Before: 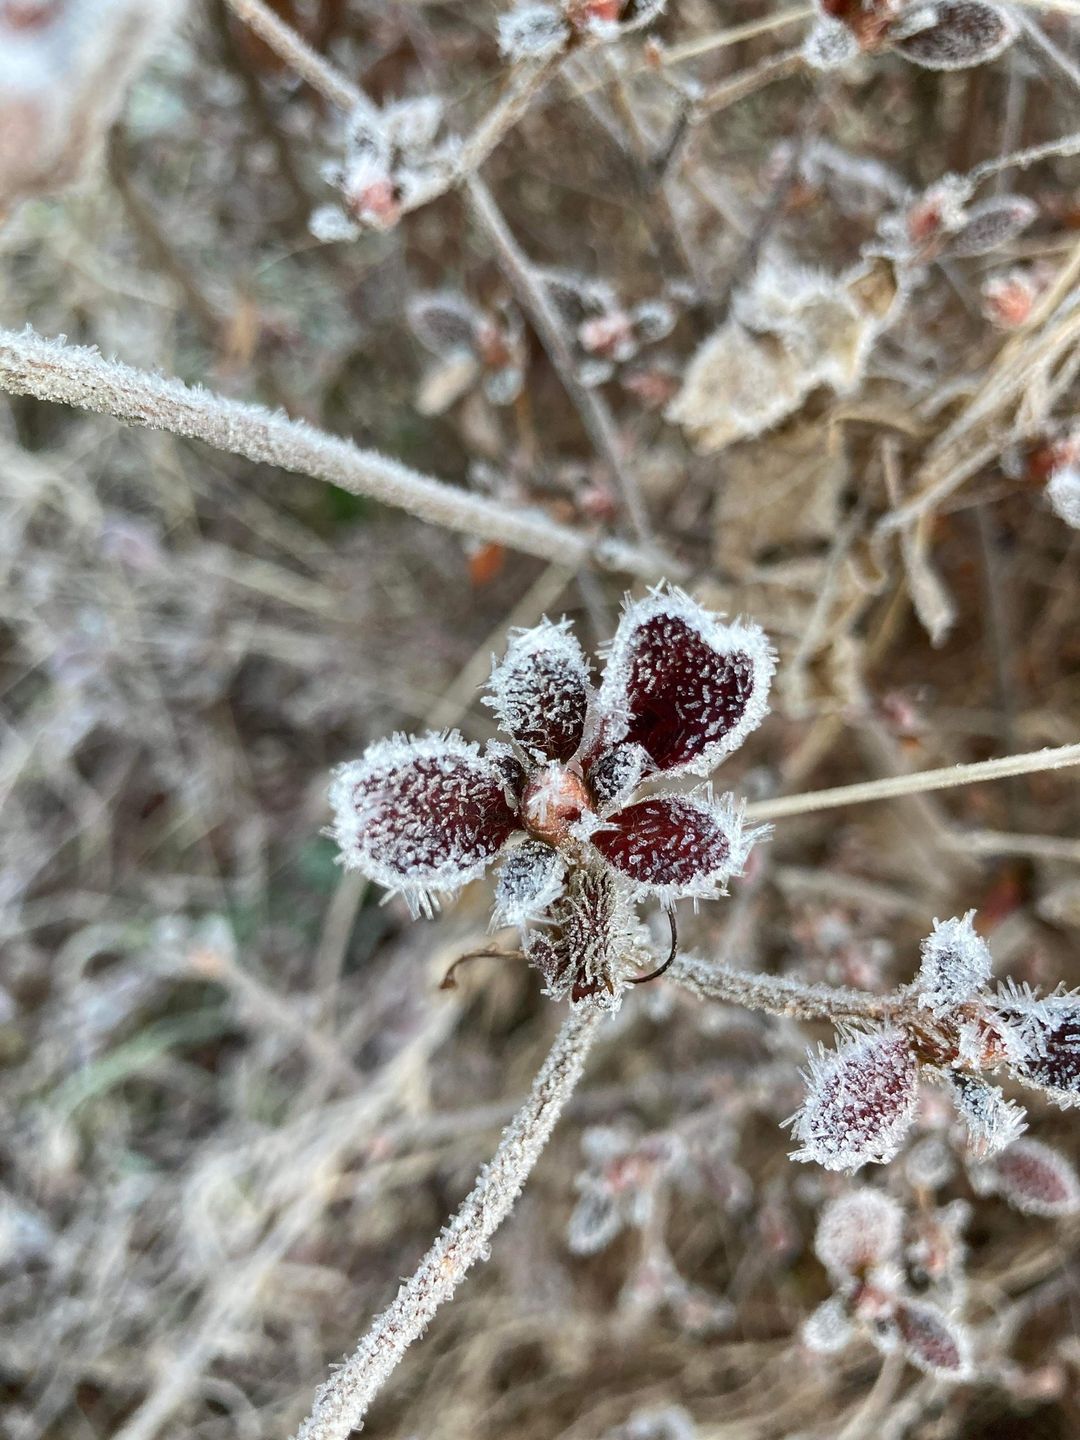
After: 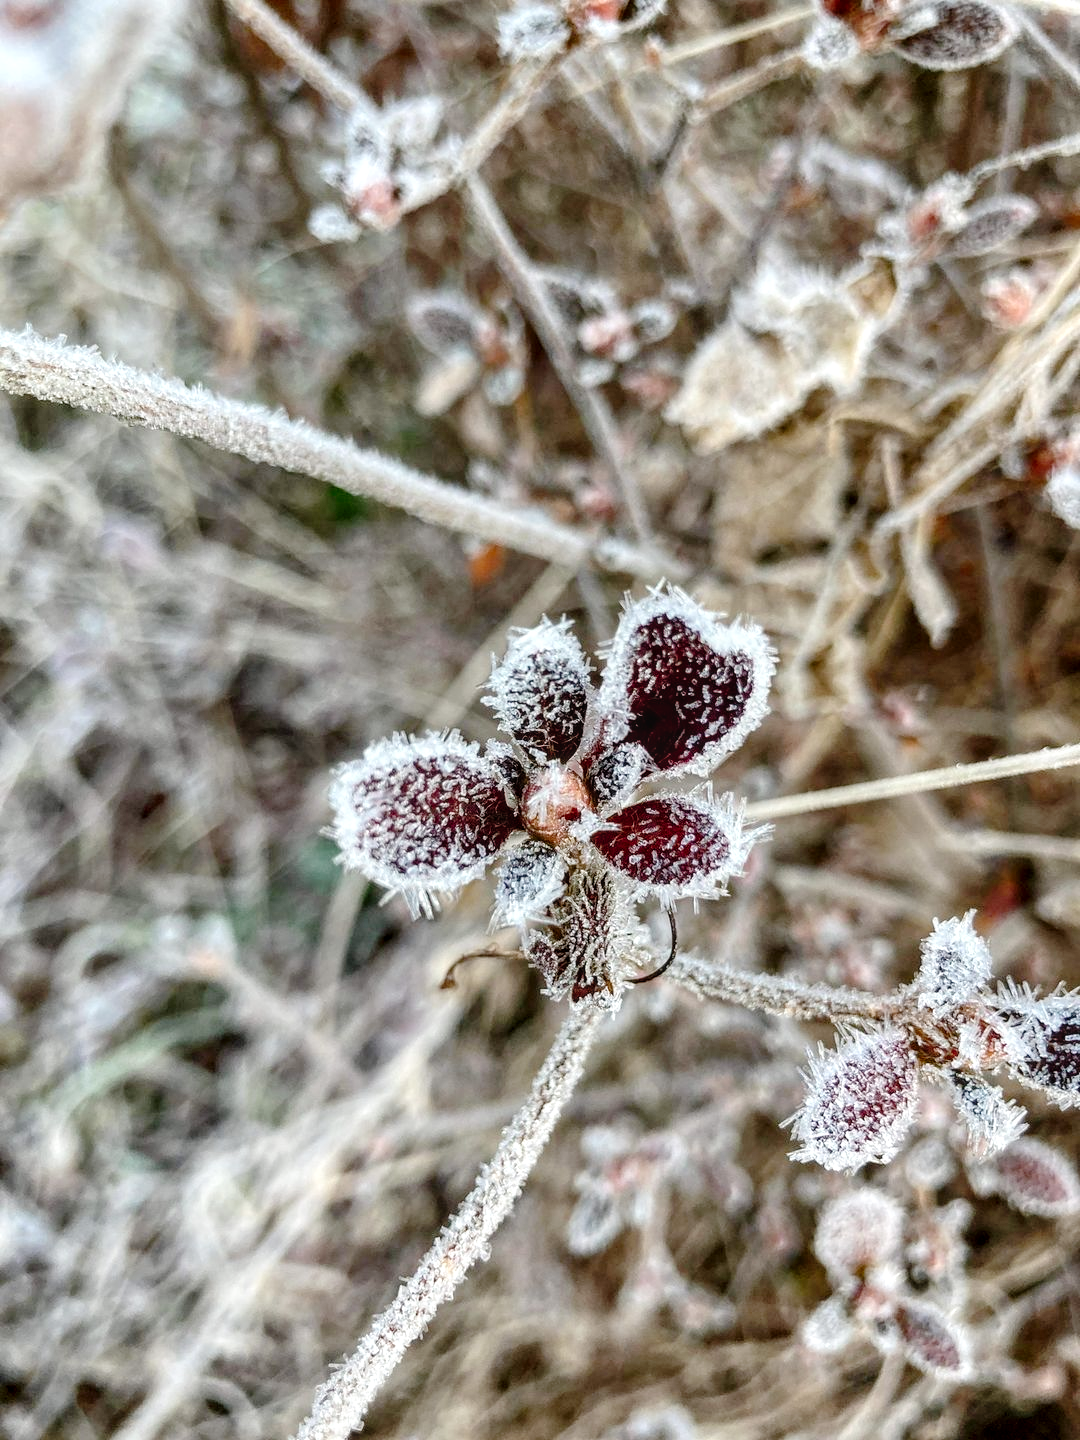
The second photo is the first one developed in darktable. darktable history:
local contrast: detail 130%
tone curve: curves: ch0 [(0, 0) (0.003, 0.01) (0.011, 0.01) (0.025, 0.011) (0.044, 0.019) (0.069, 0.032) (0.1, 0.054) (0.136, 0.088) (0.177, 0.138) (0.224, 0.214) (0.277, 0.297) (0.335, 0.391) (0.399, 0.469) (0.468, 0.551) (0.543, 0.622) (0.623, 0.699) (0.709, 0.775) (0.801, 0.85) (0.898, 0.929) (1, 1)], preserve colors none
